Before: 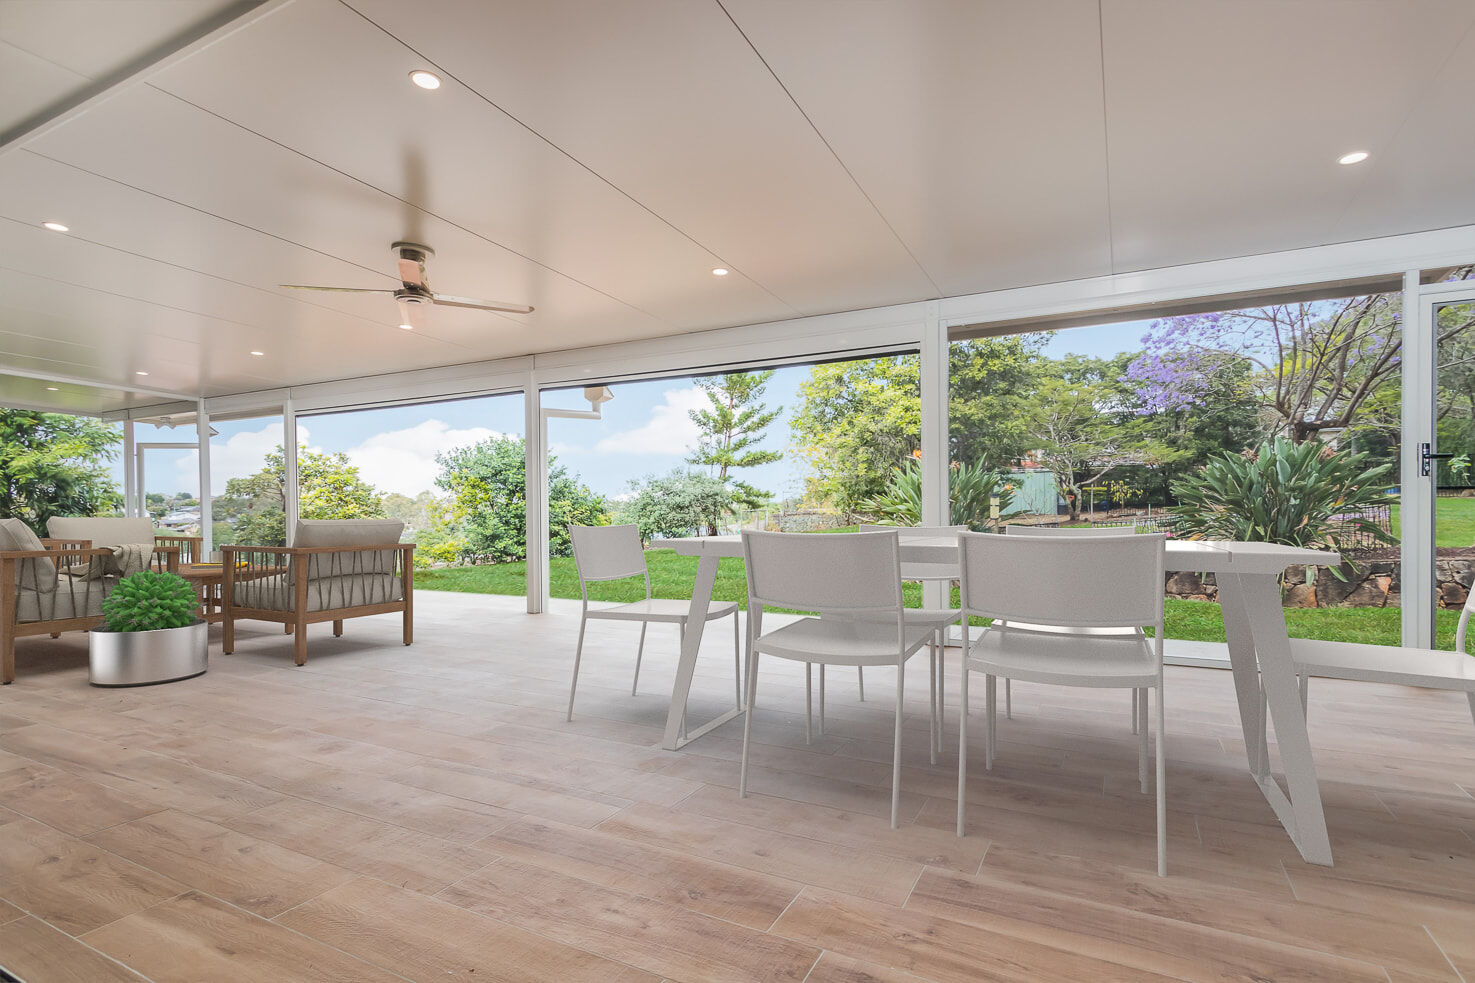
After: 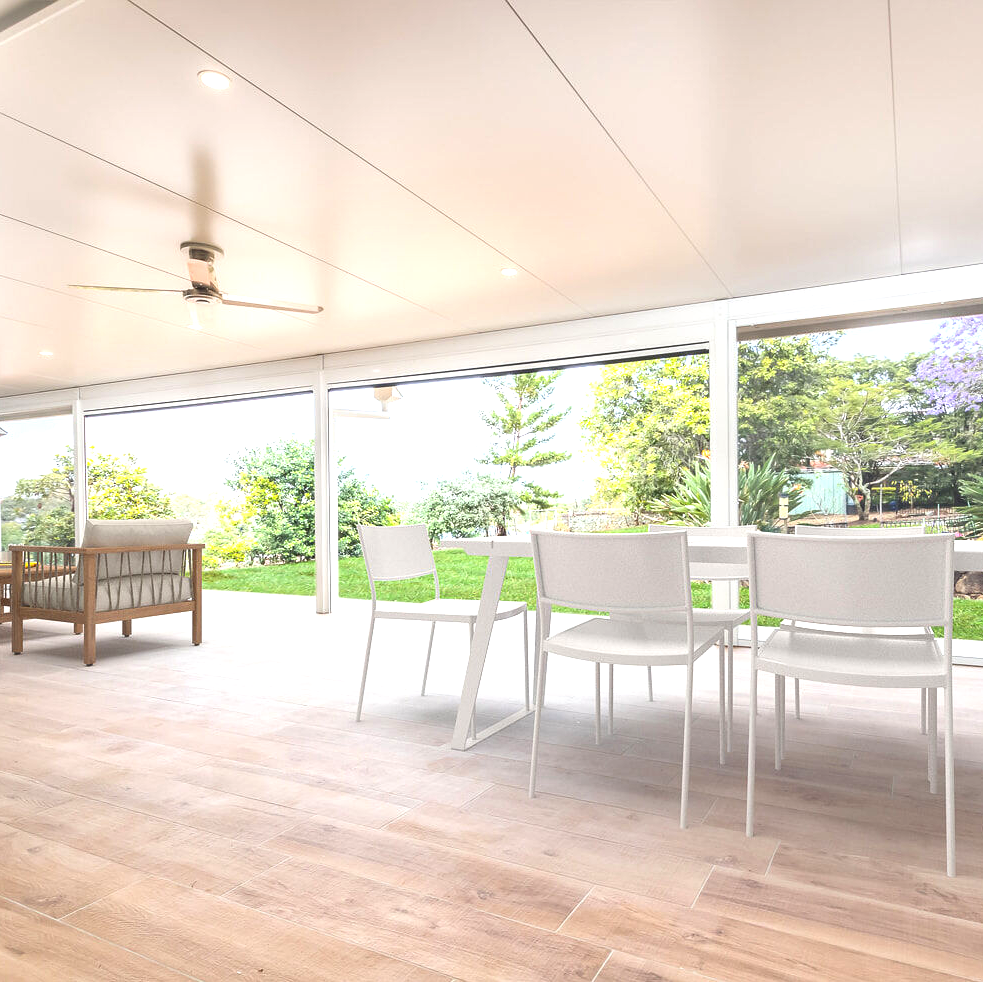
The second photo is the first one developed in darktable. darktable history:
crop and rotate: left 14.354%, right 18.971%
exposure: black level correction 0, exposure 0.951 EV, compensate highlight preservation false
